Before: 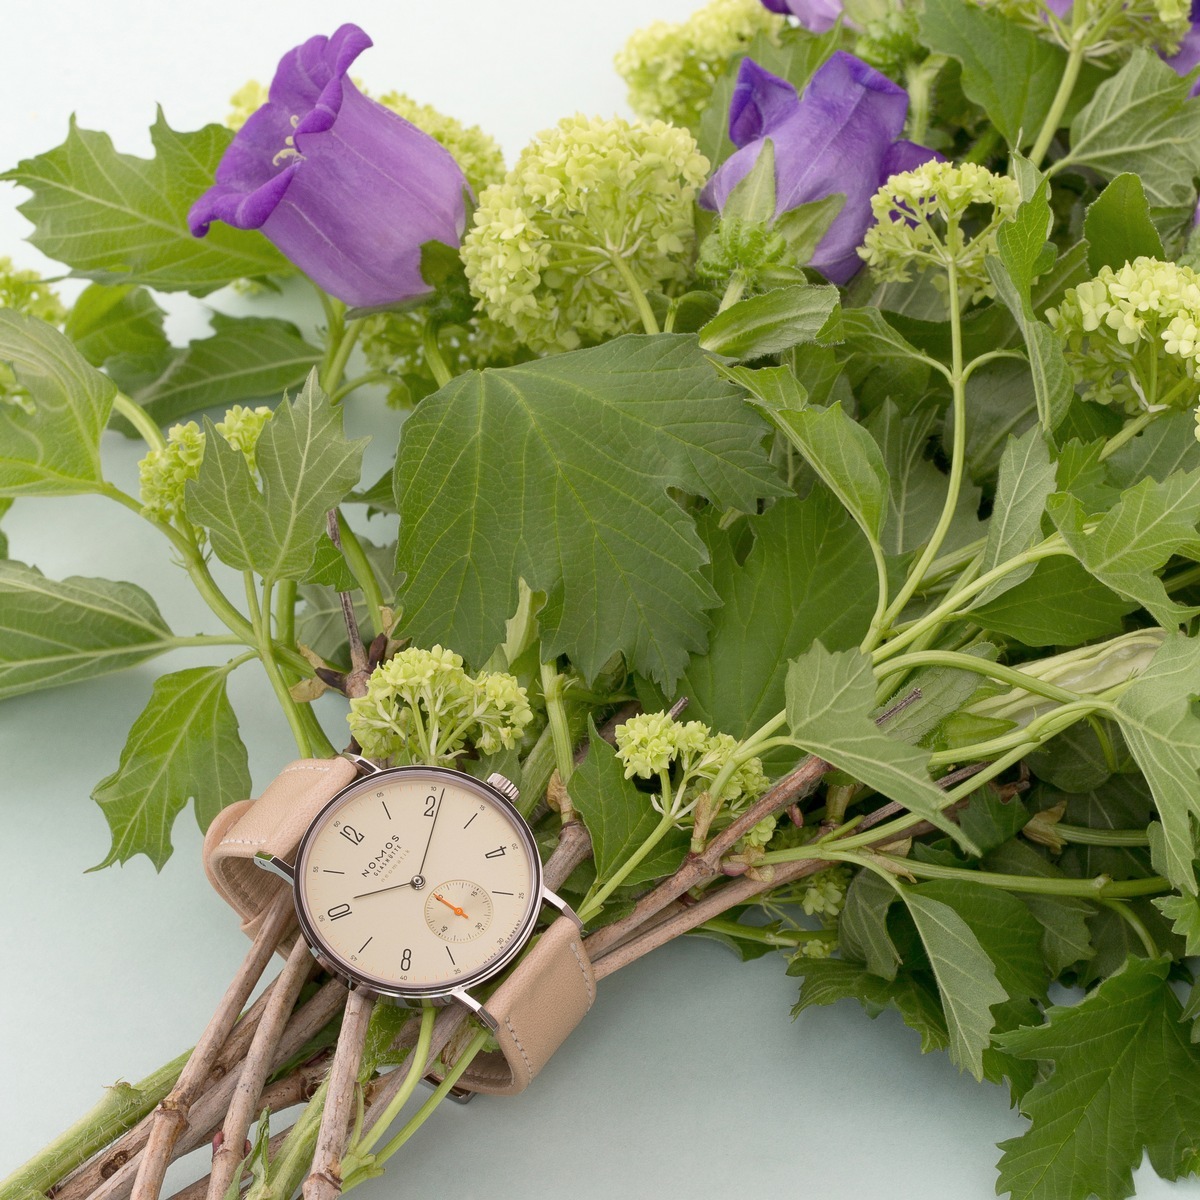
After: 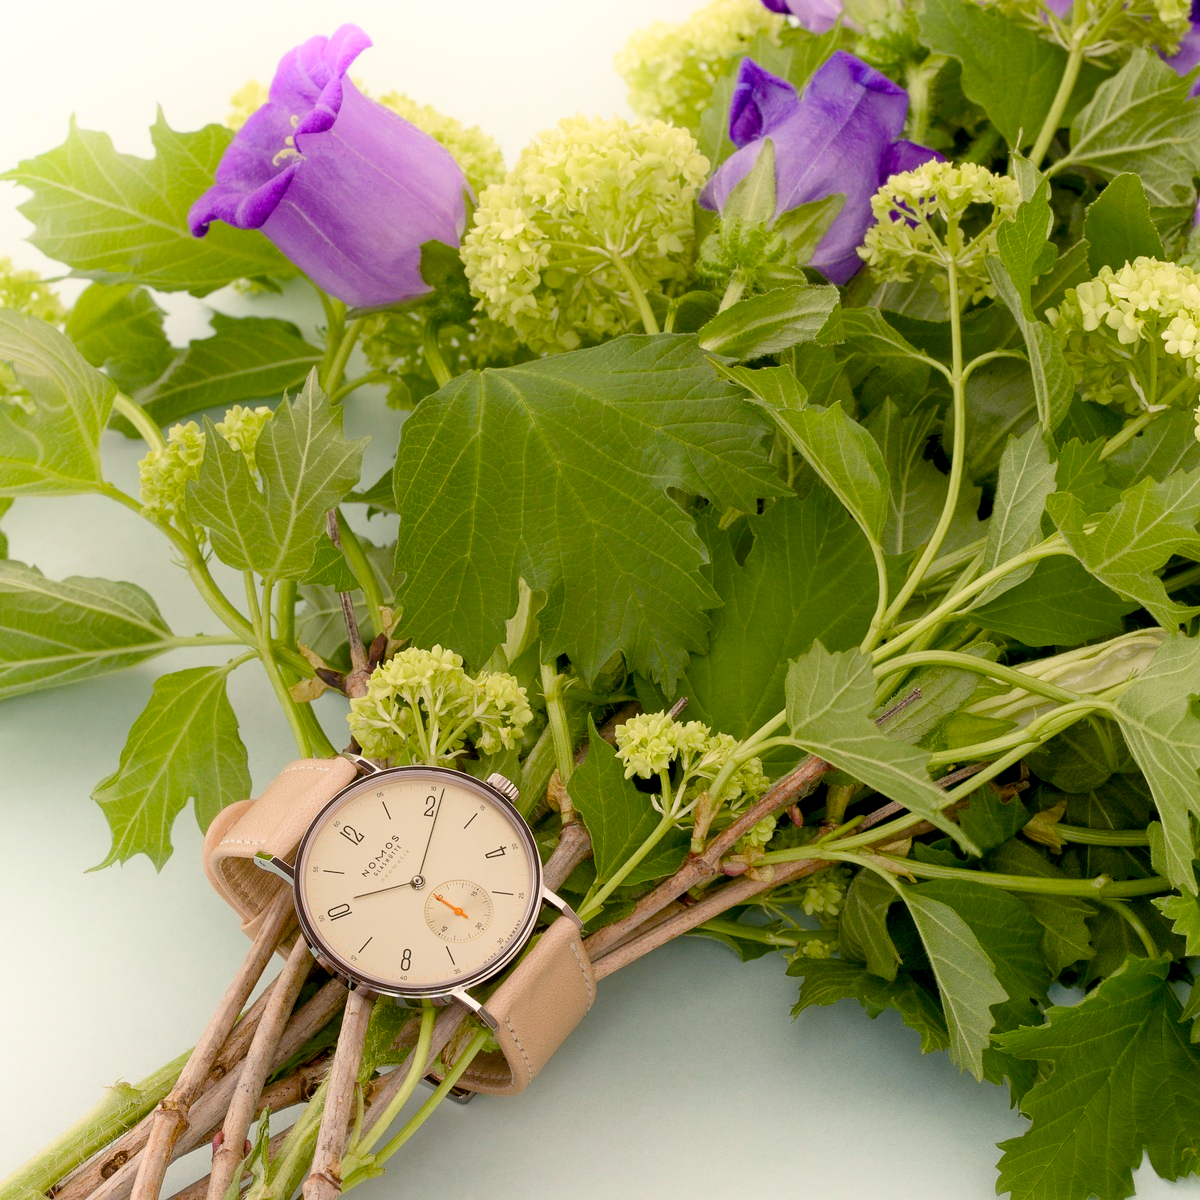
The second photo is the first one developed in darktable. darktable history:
shadows and highlights: highlights 71.65, soften with gaussian
color balance rgb: highlights gain › chroma 3.083%, highlights gain › hue 75.68°, global offset › luminance -0.249%, linear chroma grading › global chroma 0.471%, perceptual saturation grading › global saturation 20%, perceptual saturation grading › highlights -25.643%, perceptual saturation grading › shadows 49.937%, global vibrance 9.671%
exposure: black level correction 0.005, exposure 0.003 EV, compensate highlight preservation false
